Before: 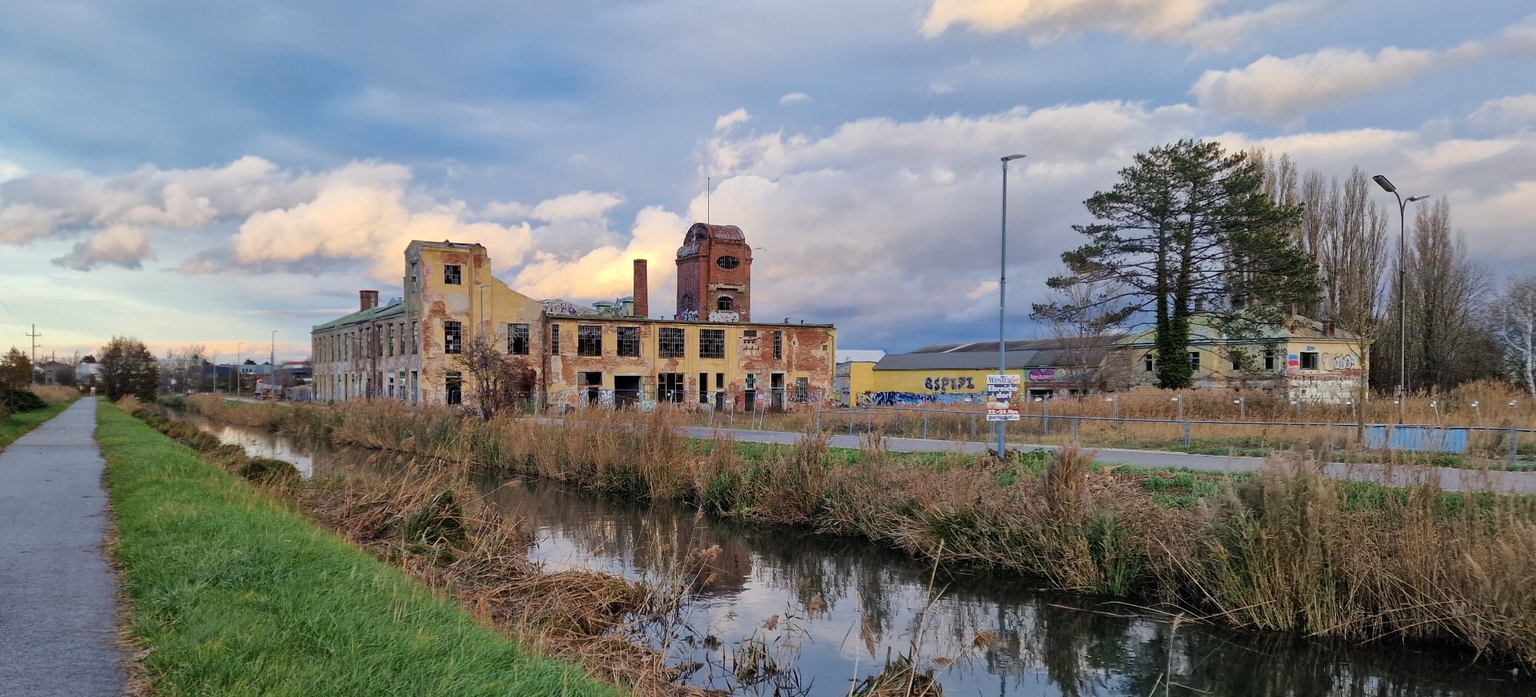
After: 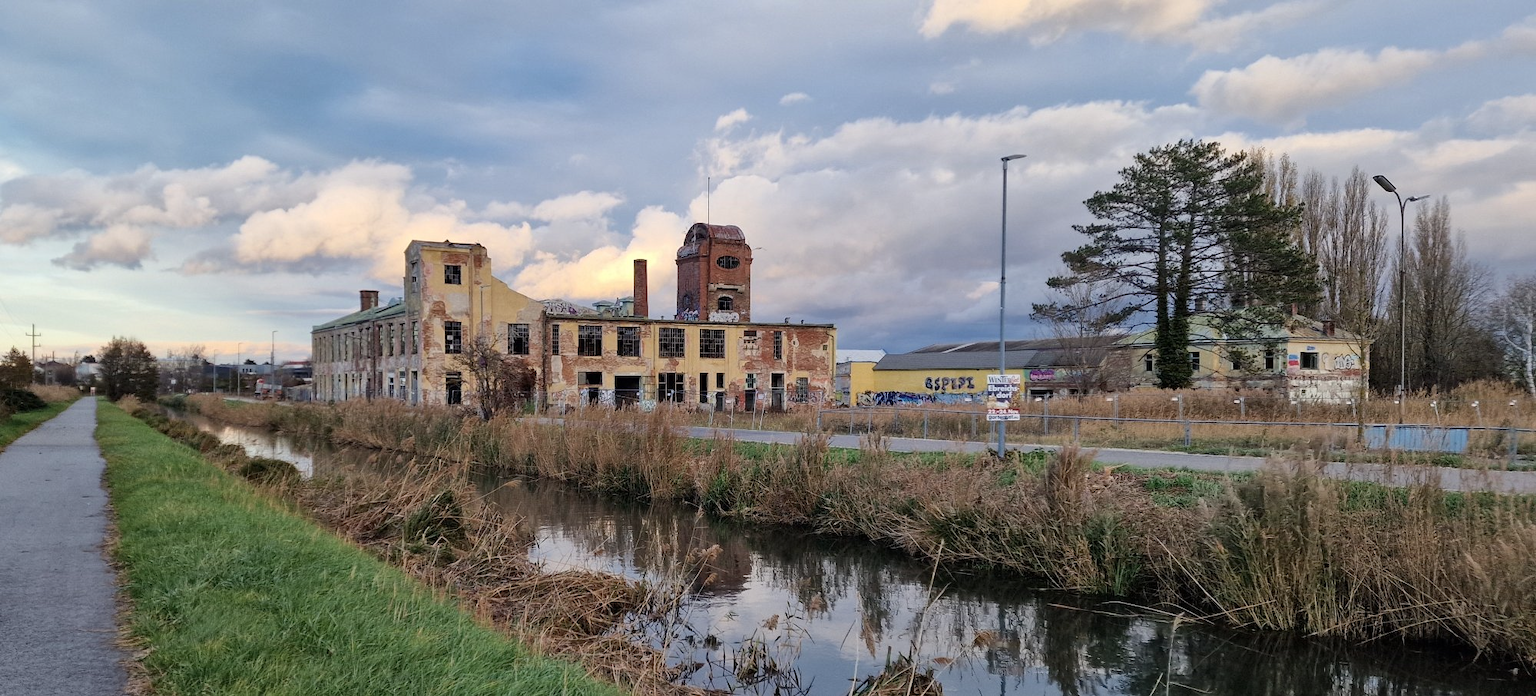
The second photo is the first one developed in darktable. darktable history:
contrast brightness saturation: contrast 0.109, saturation -0.168
